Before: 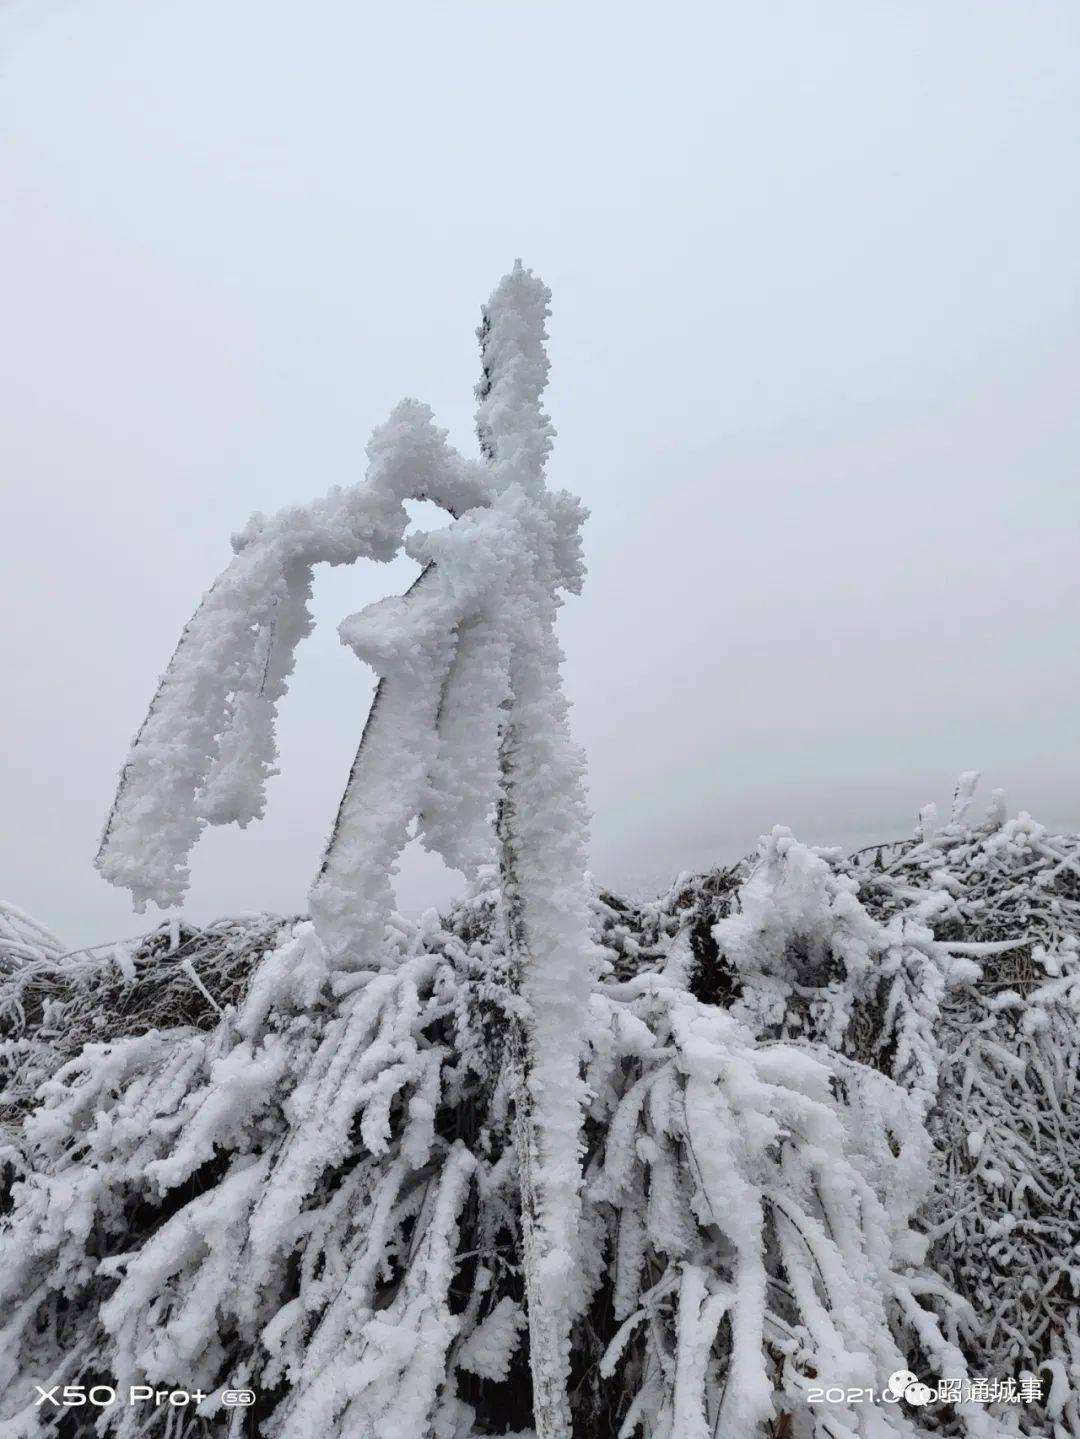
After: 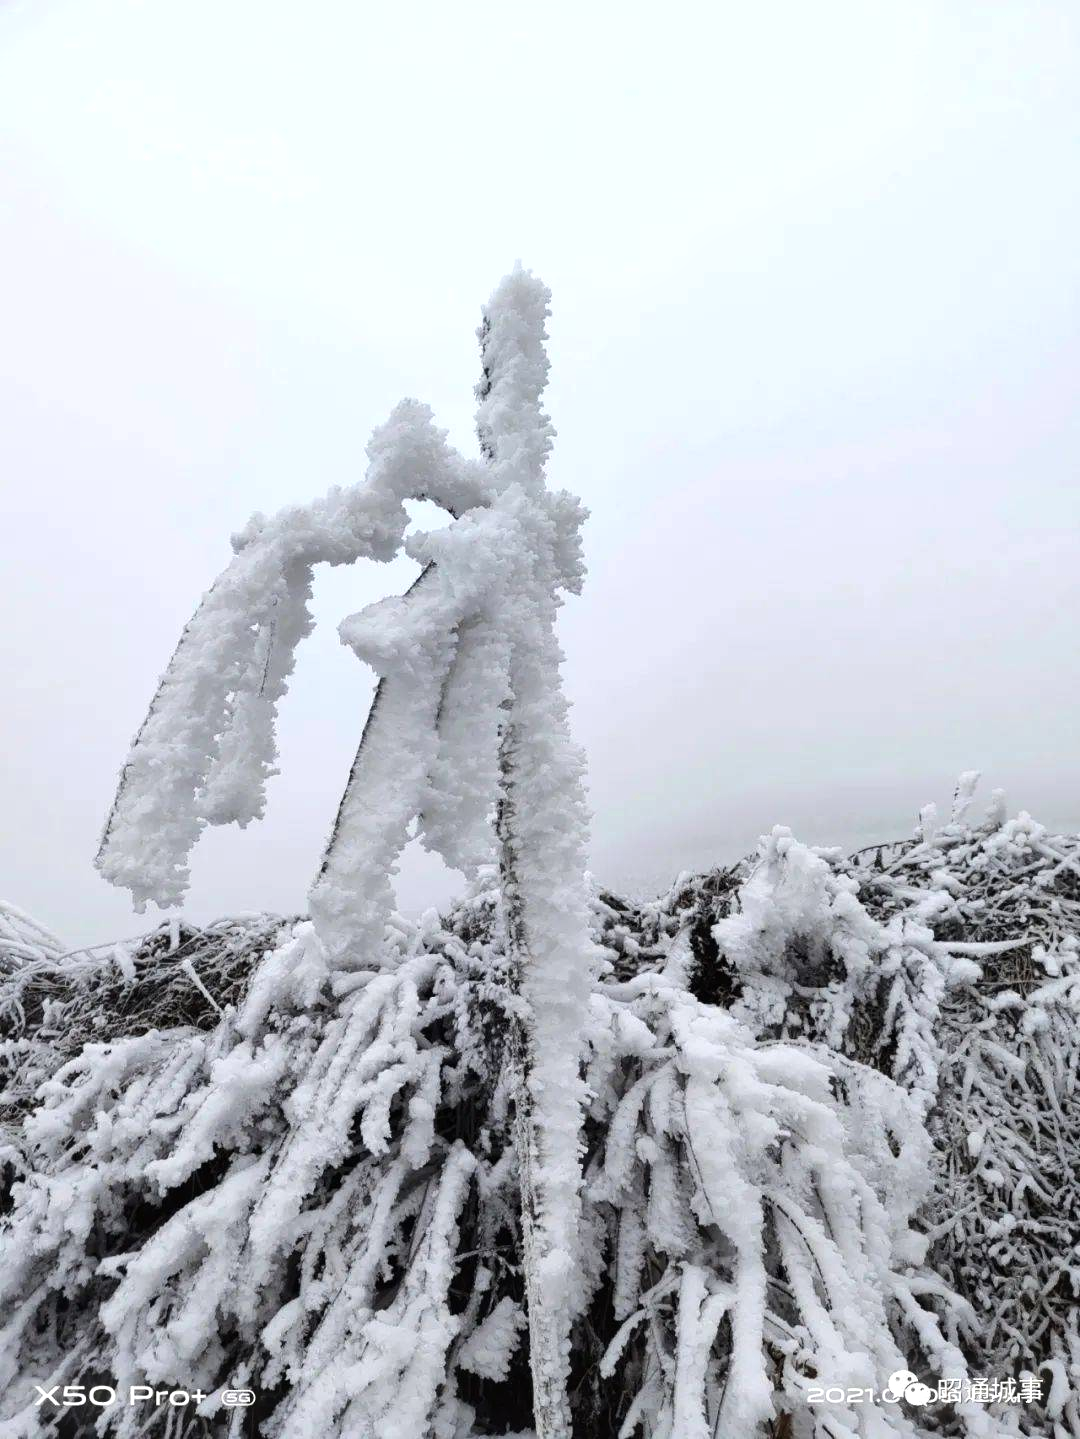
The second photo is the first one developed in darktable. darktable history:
tone equalizer: -8 EV -0.417 EV, -7 EV -0.389 EV, -6 EV -0.333 EV, -5 EV -0.222 EV, -3 EV 0.222 EV, -2 EV 0.333 EV, -1 EV 0.389 EV, +0 EV 0.417 EV, edges refinement/feathering 500, mask exposure compensation -1.57 EV, preserve details no
bloom: size 3%, threshold 100%, strength 0%
